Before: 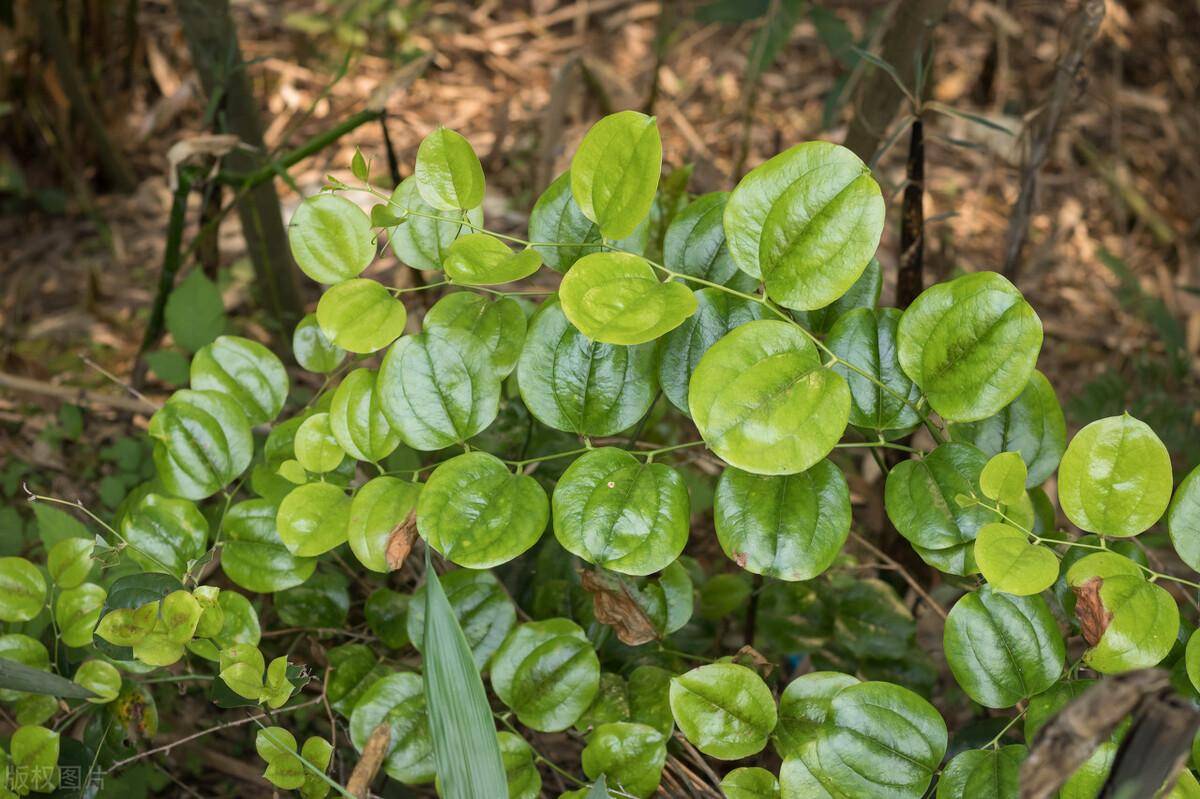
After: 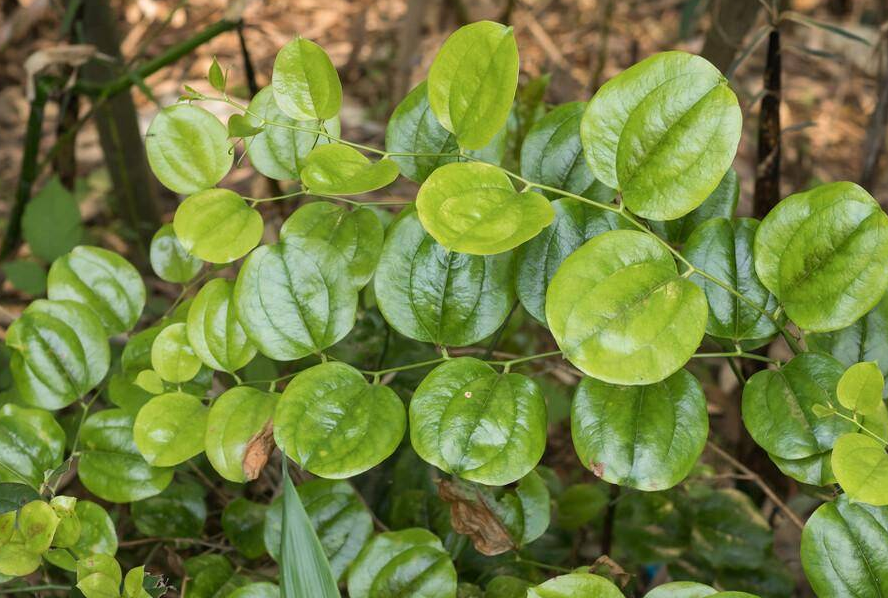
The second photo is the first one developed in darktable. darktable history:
crop and rotate: left 11.972%, top 11.341%, right 13.994%, bottom 13.754%
color correction: highlights a* 0.037, highlights b* -0.278
